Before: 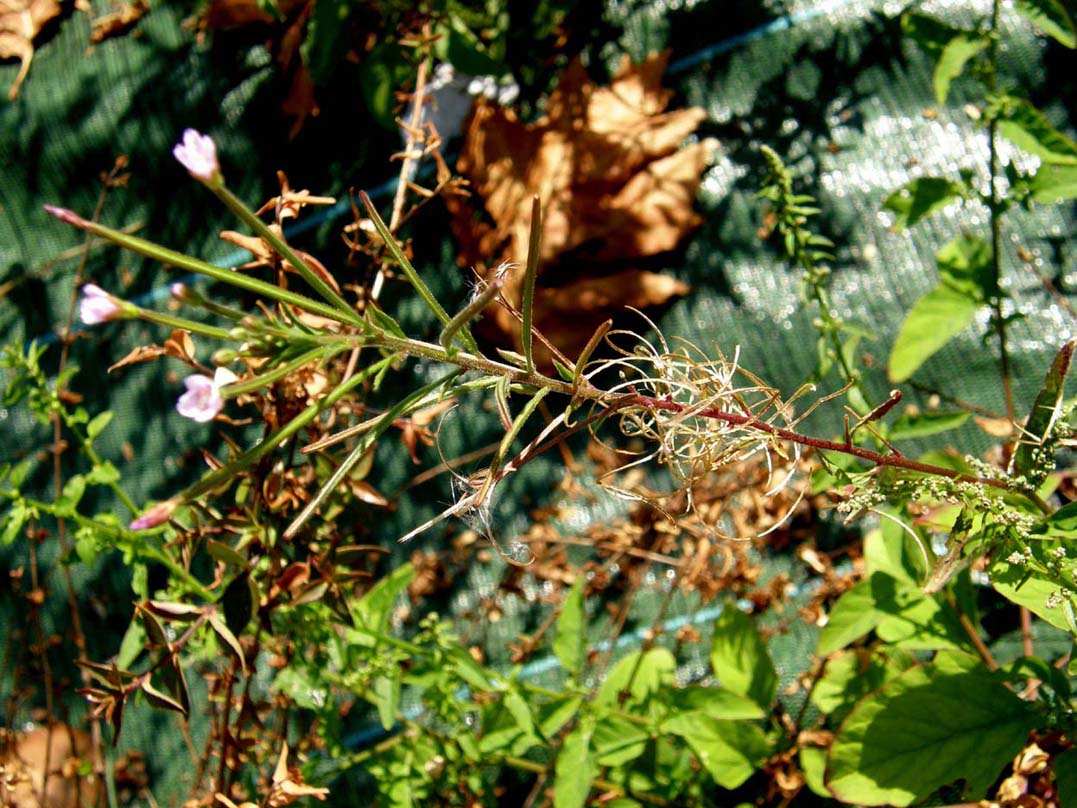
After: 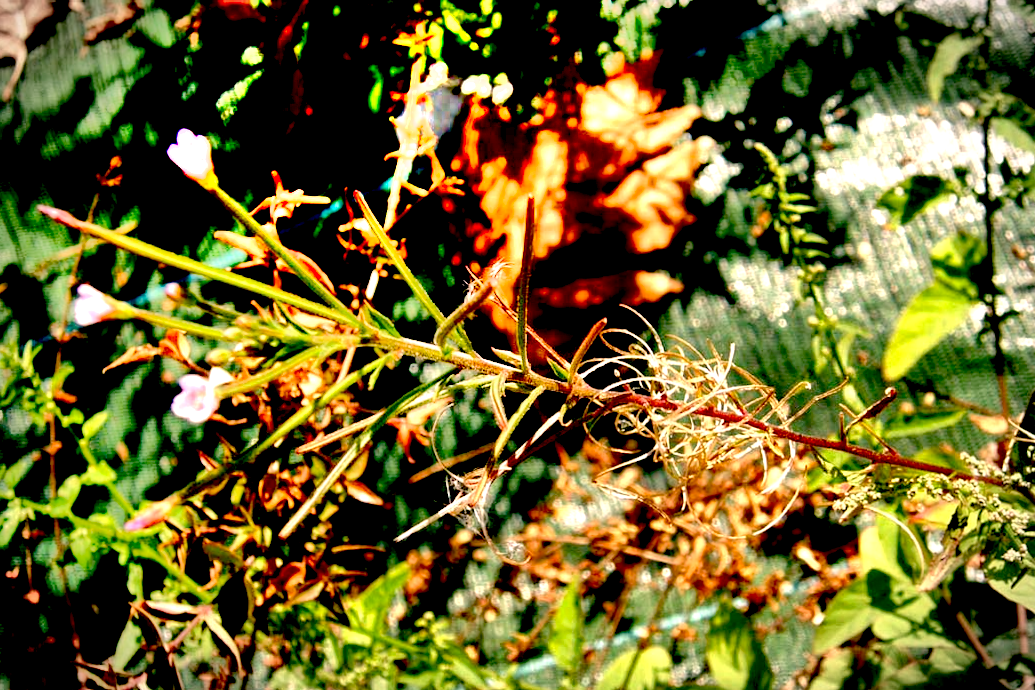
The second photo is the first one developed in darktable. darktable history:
local contrast: highlights 100%, shadows 100%, detail 120%, midtone range 0.2
exposure: black level correction 0.04, exposure 0.5 EV, compensate highlight preservation false
shadows and highlights: white point adjustment 0.1, highlights -70, soften with gaussian
white balance: red 1.127, blue 0.943
vignetting: fall-off start 87%, automatic ratio true
crop and rotate: angle 0.2°, left 0.275%, right 3.127%, bottom 14.18%
